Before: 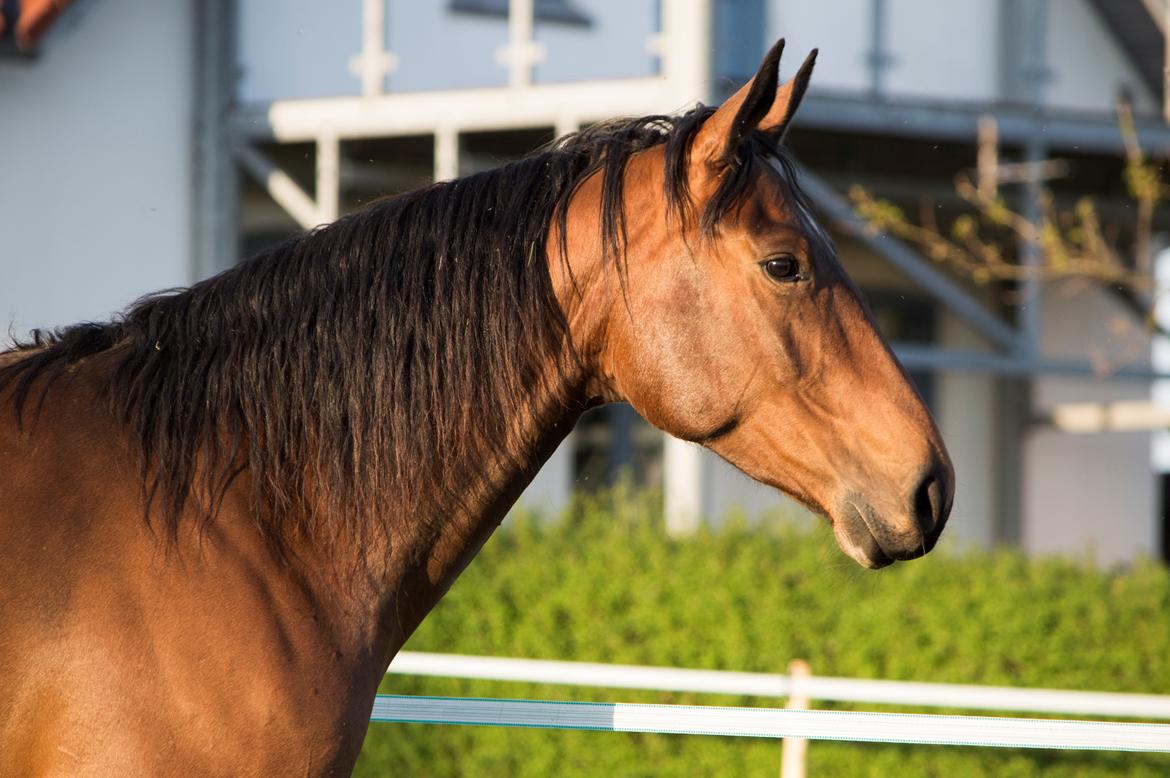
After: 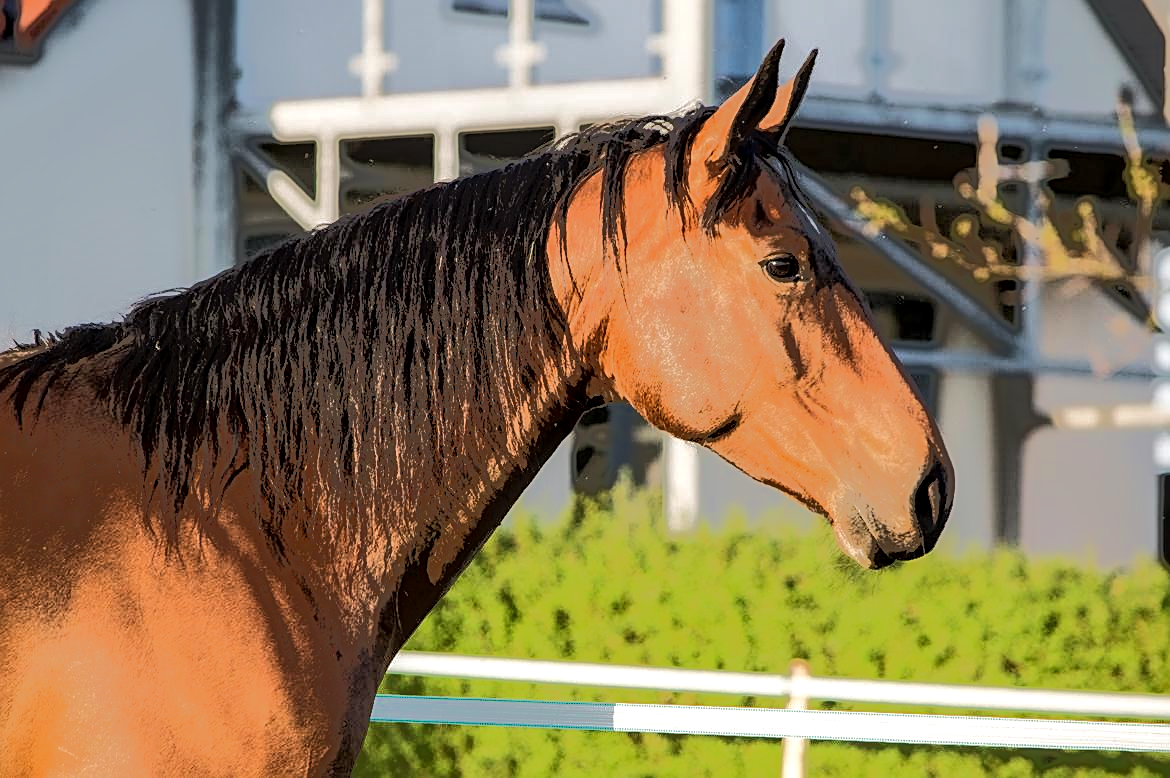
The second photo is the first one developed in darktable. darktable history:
tone equalizer: -7 EV -0.656 EV, -6 EV 0.97 EV, -5 EV -0.427 EV, -4 EV 0.43 EV, -3 EV 0.424 EV, -2 EV 0.172 EV, -1 EV -0.175 EV, +0 EV -0.384 EV, edges refinement/feathering 500, mask exposure compensation -1.57 EV, preserve details no
local contrast: detail 130%
sharpen: on, module defaults
